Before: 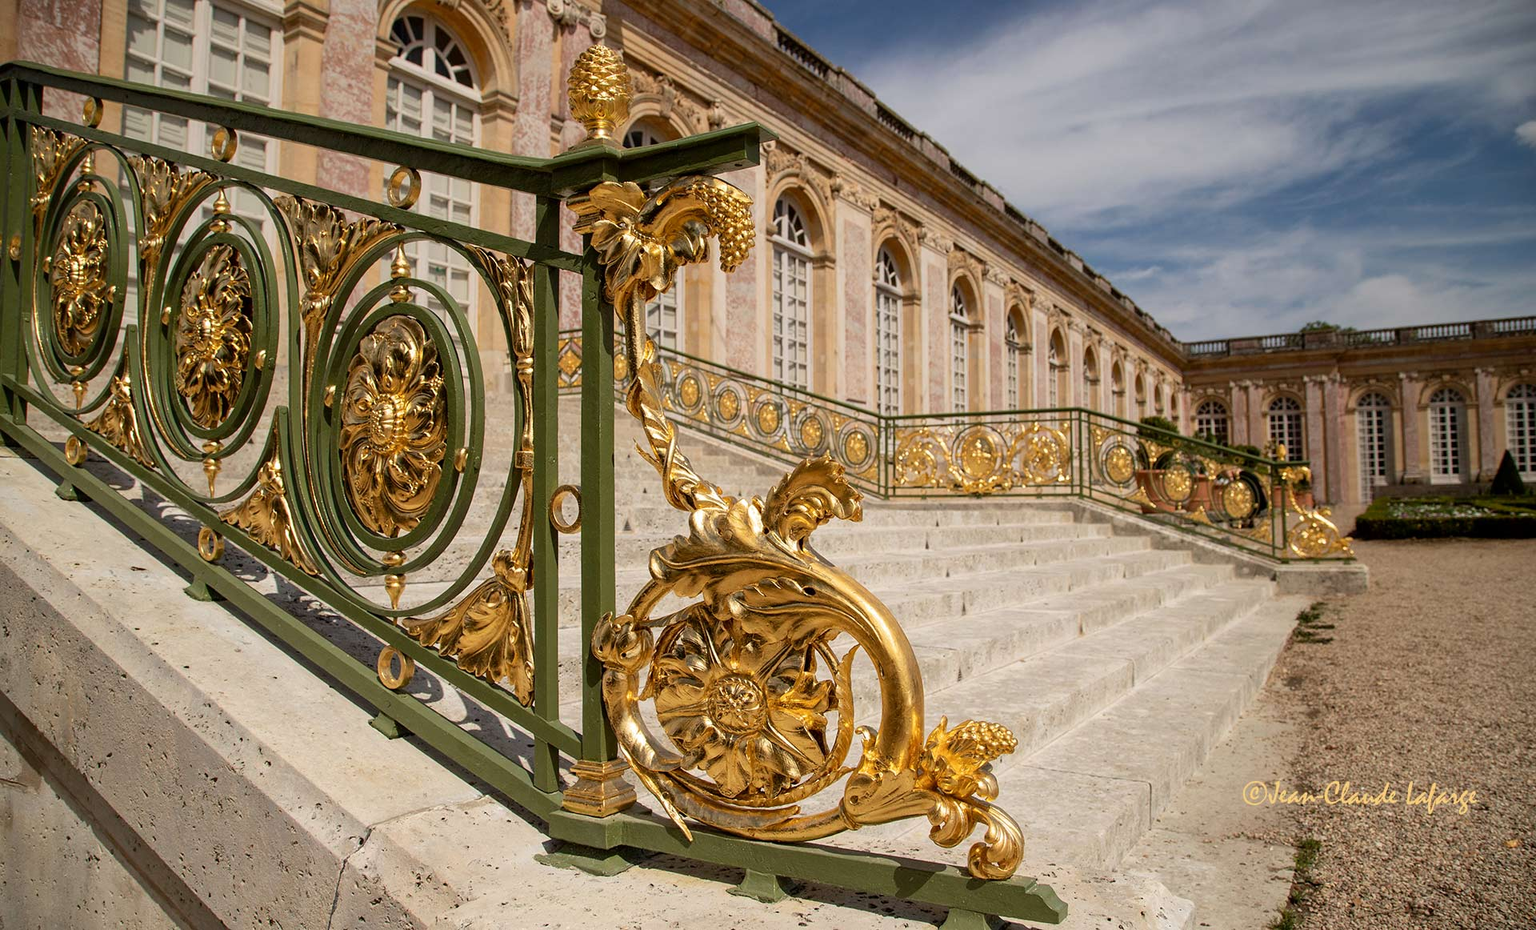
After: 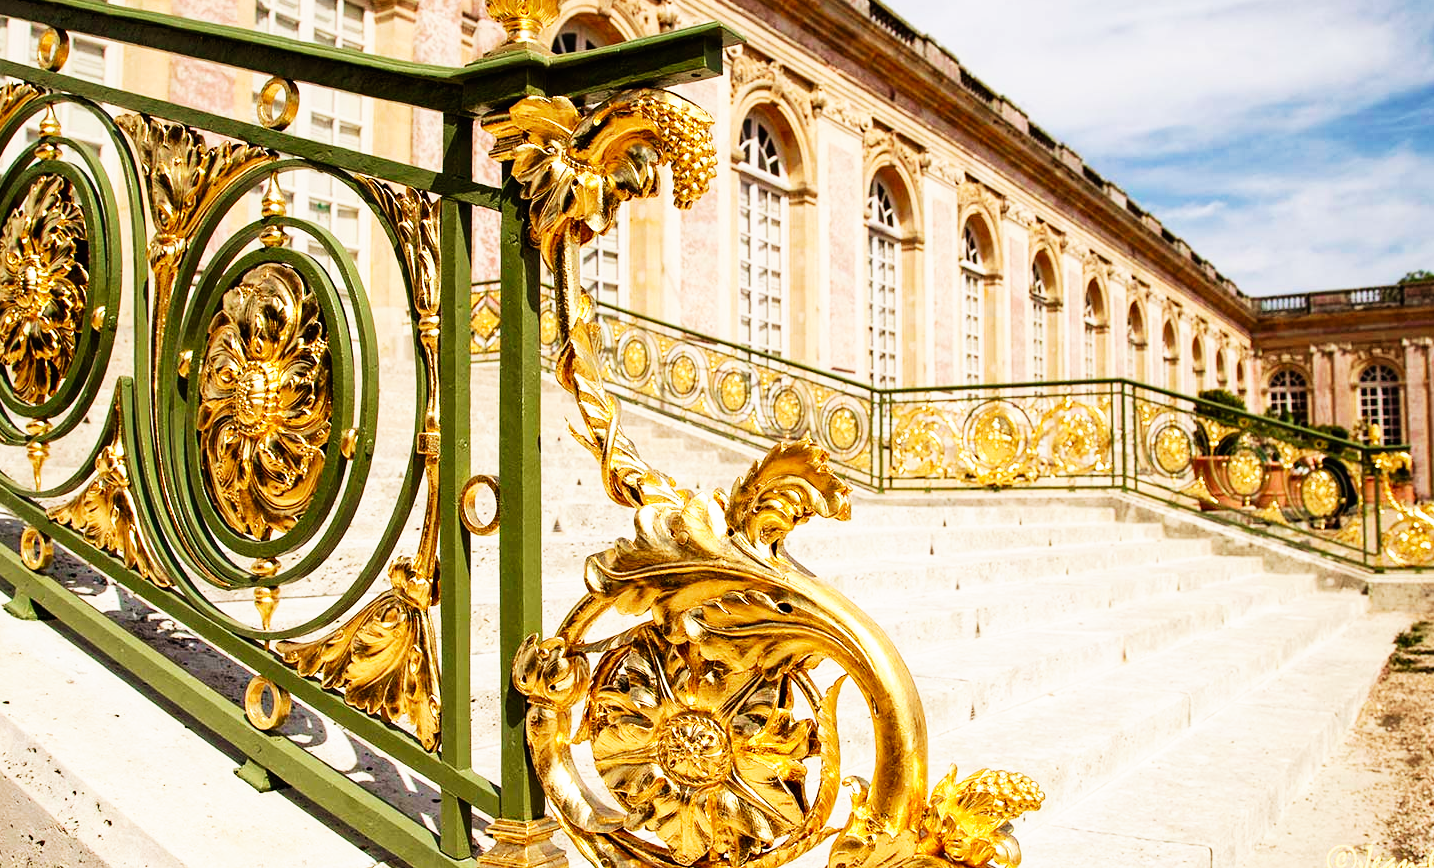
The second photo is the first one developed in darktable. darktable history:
base curve: curves: ch0 [(0, 0) (0.007, 0.004) (0.027, 0.03) (0.046, 0.07) (0.207, 0.54) (0.442, 0.872) (0.673, 0.972) (1, 1)], preserve colors none
velvia: on, module defaults
crop and rotate: left 11.831%, top 11.346%, right 13.429%, bottom 13.899%
